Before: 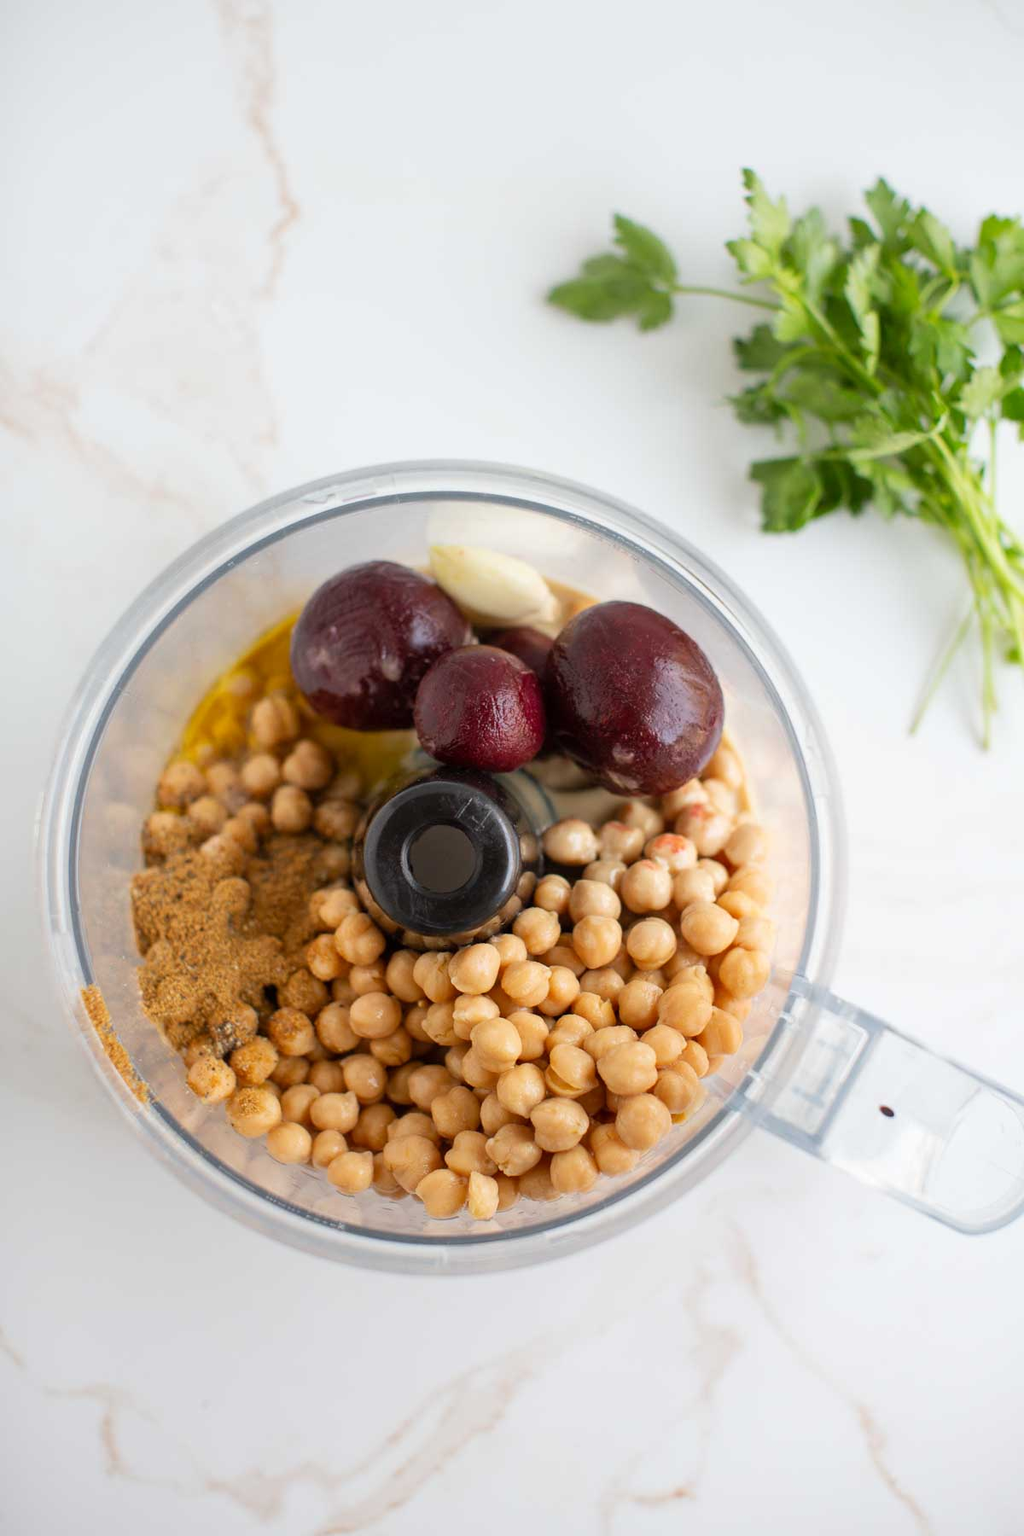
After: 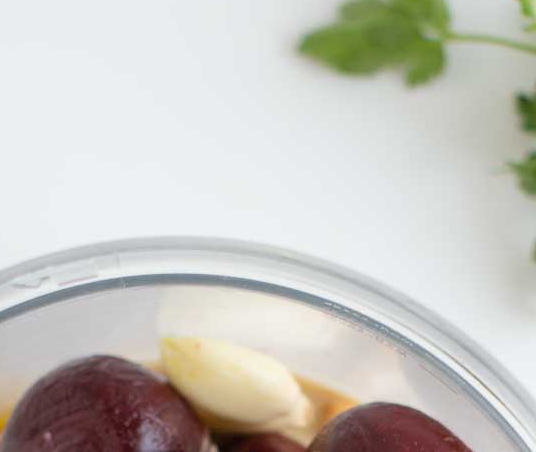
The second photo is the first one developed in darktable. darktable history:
rgb levels: preserve colors max RGB
crop: left 28.64%, top 16.832%, right 26.637%, bottom 58.055%
